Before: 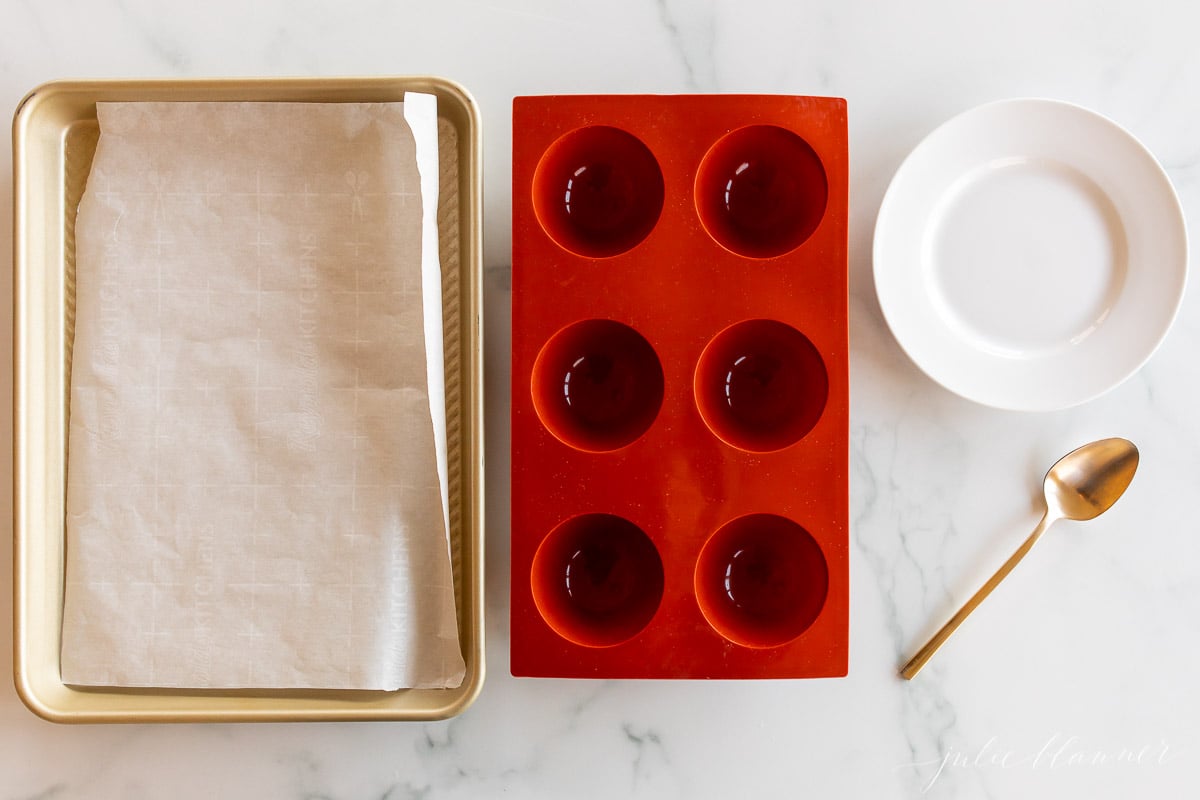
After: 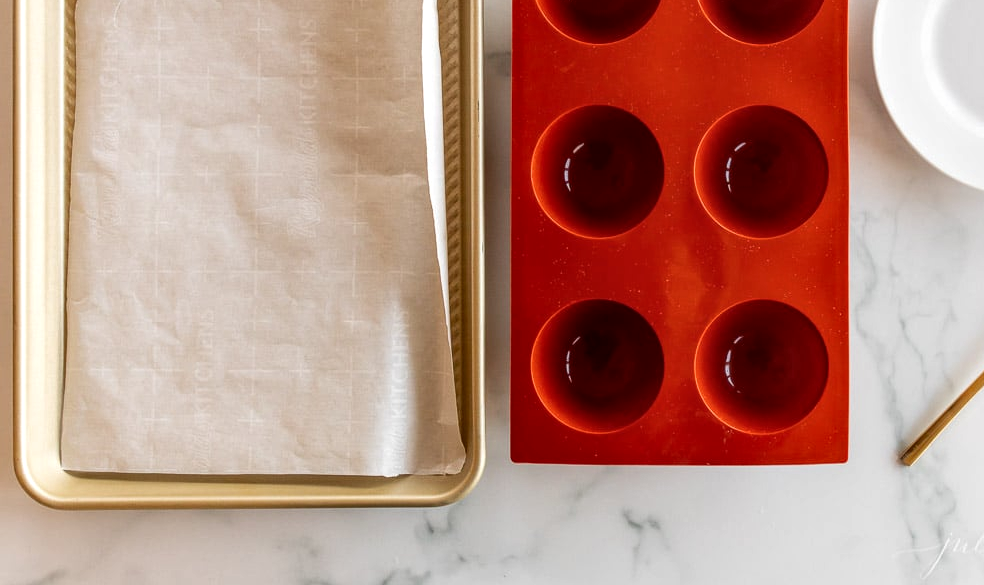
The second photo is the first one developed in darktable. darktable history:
crop: top 26.823%, right 17.96%
local contrast: detail 130%
